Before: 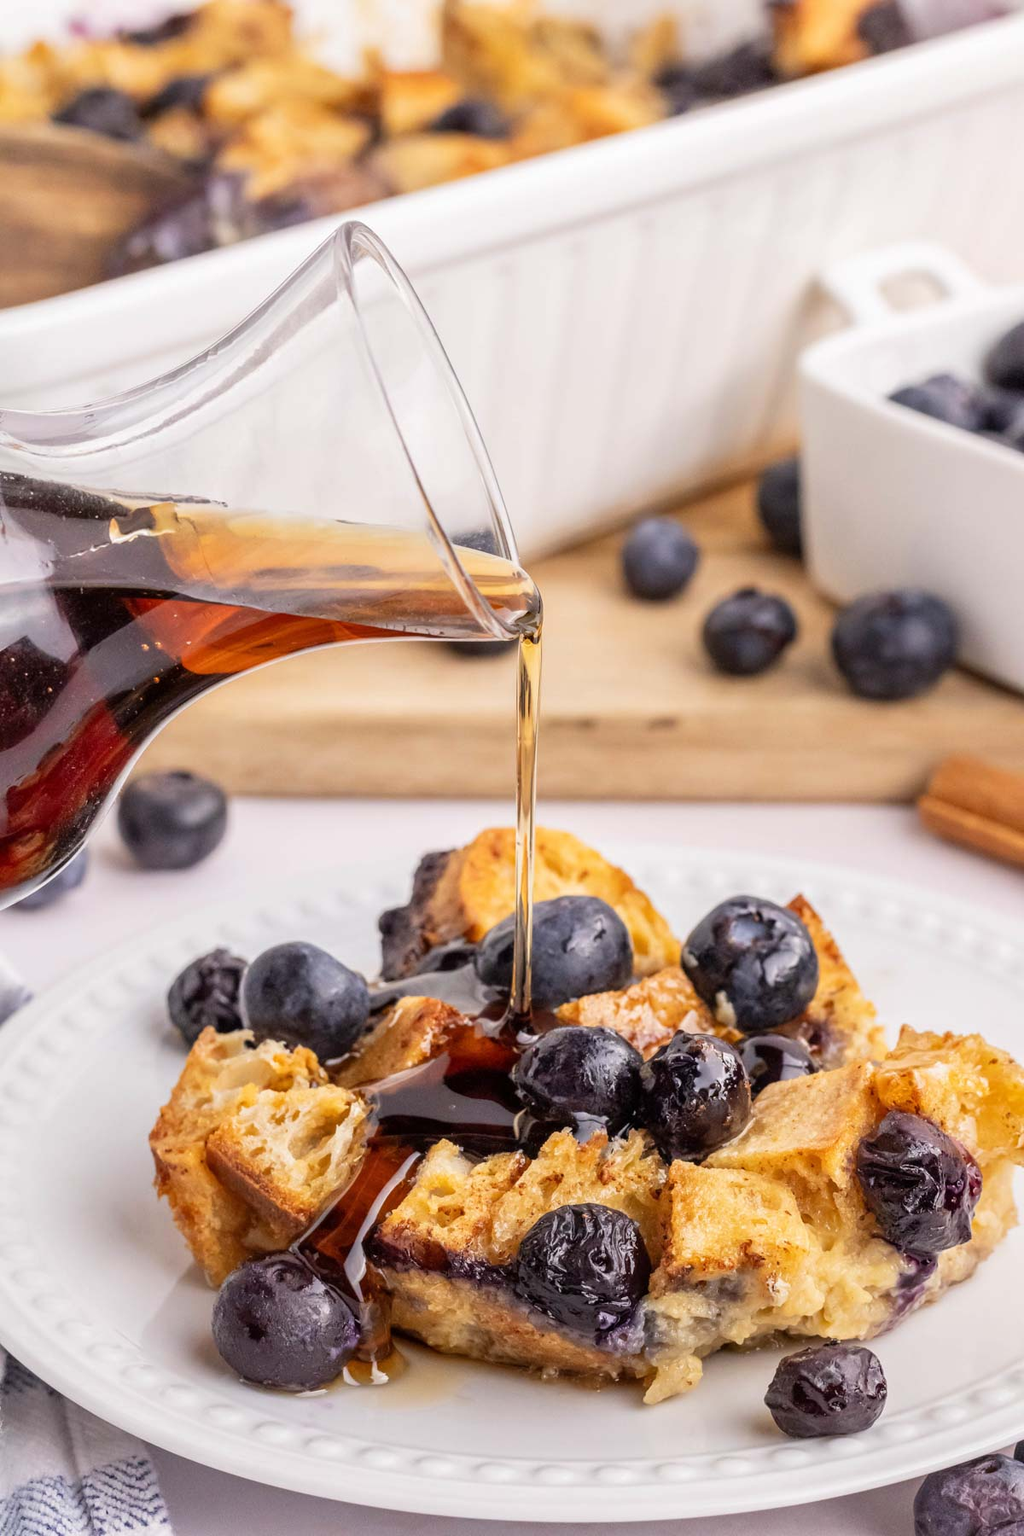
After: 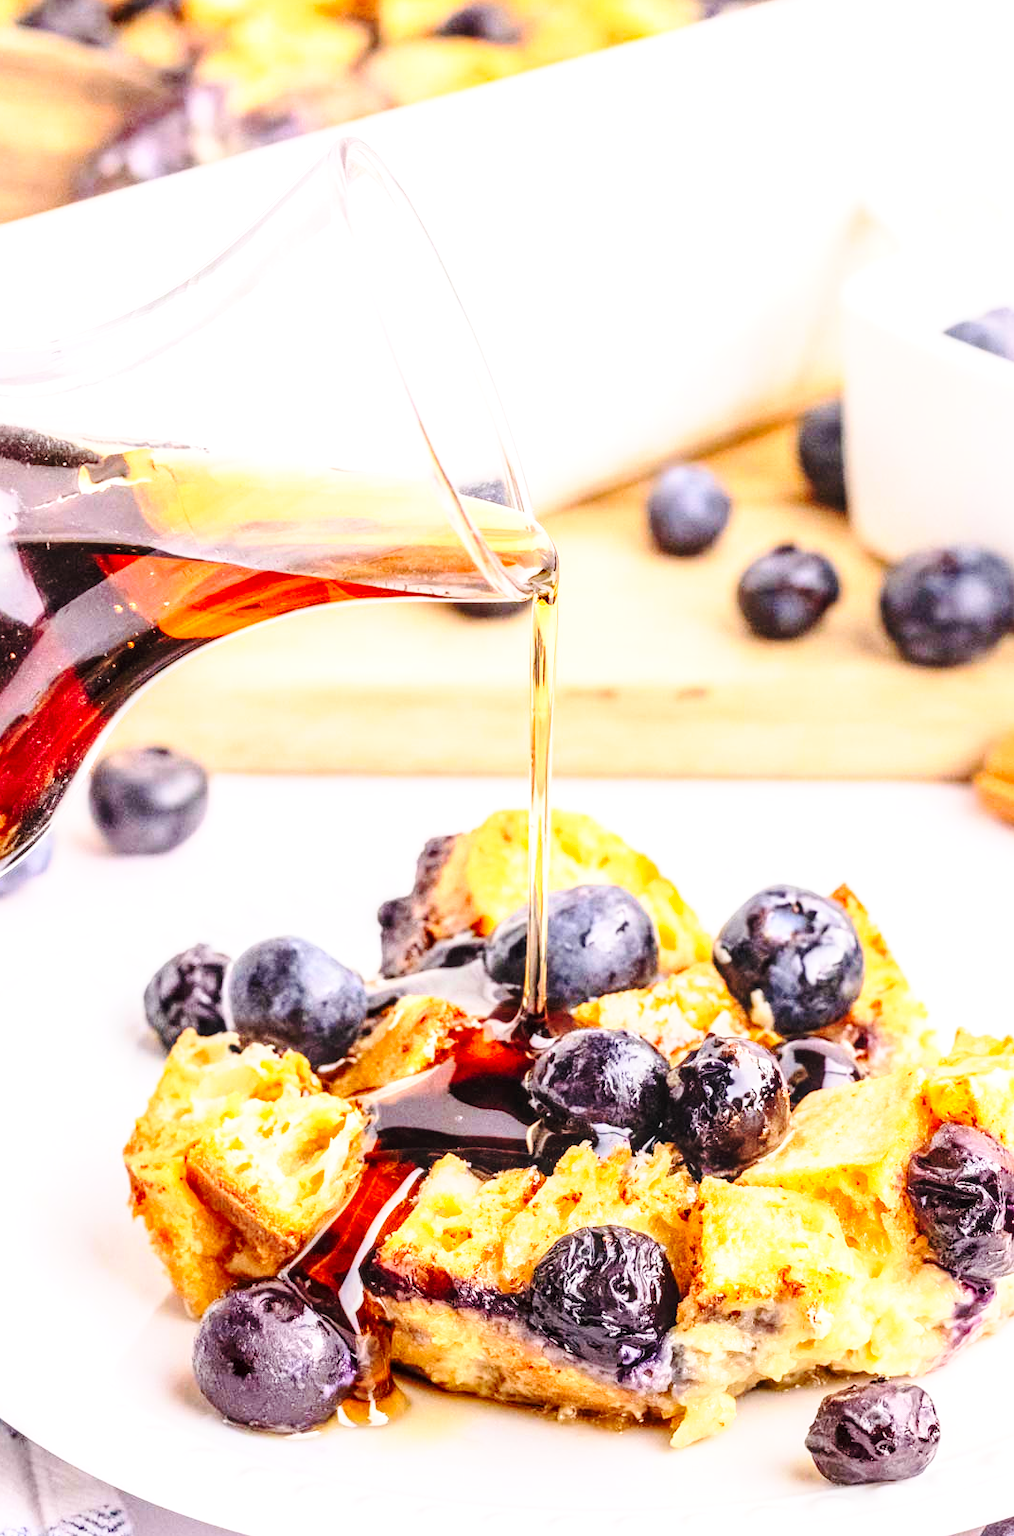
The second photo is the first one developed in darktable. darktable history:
contrast brightness saturation: contrast 0.2, brightness 0.165, saturation 0.23
base curve: curves: ch0 [(0, 0) (0.028, 0.03) (0.121, 0.232) (0.46, 0.748) (0.859, 0.968) (1, 1)], preserve colors none
exposure: black level correction 0.001, exposure 0.498 EV, compensate exposure bias true, compensate highlight preservation false
local contrast: on, module defaults
crop: left 3.766%, top 6.406%, right 6.805%, bottom 3.318%
